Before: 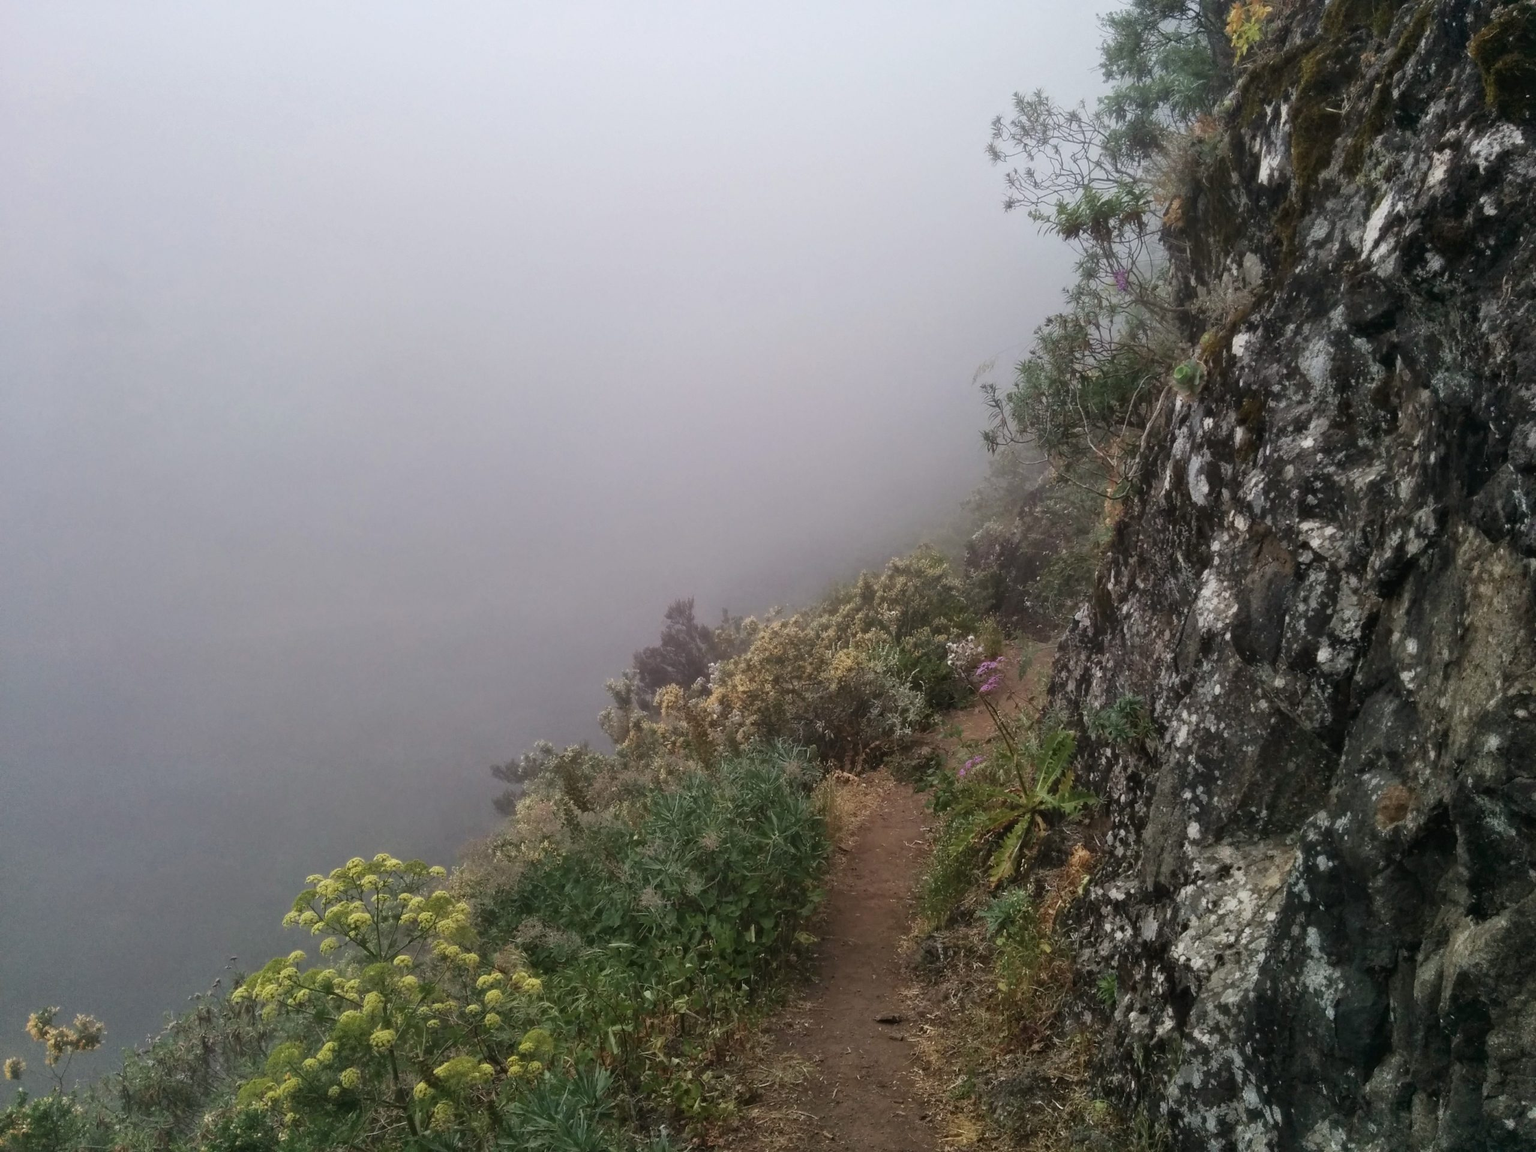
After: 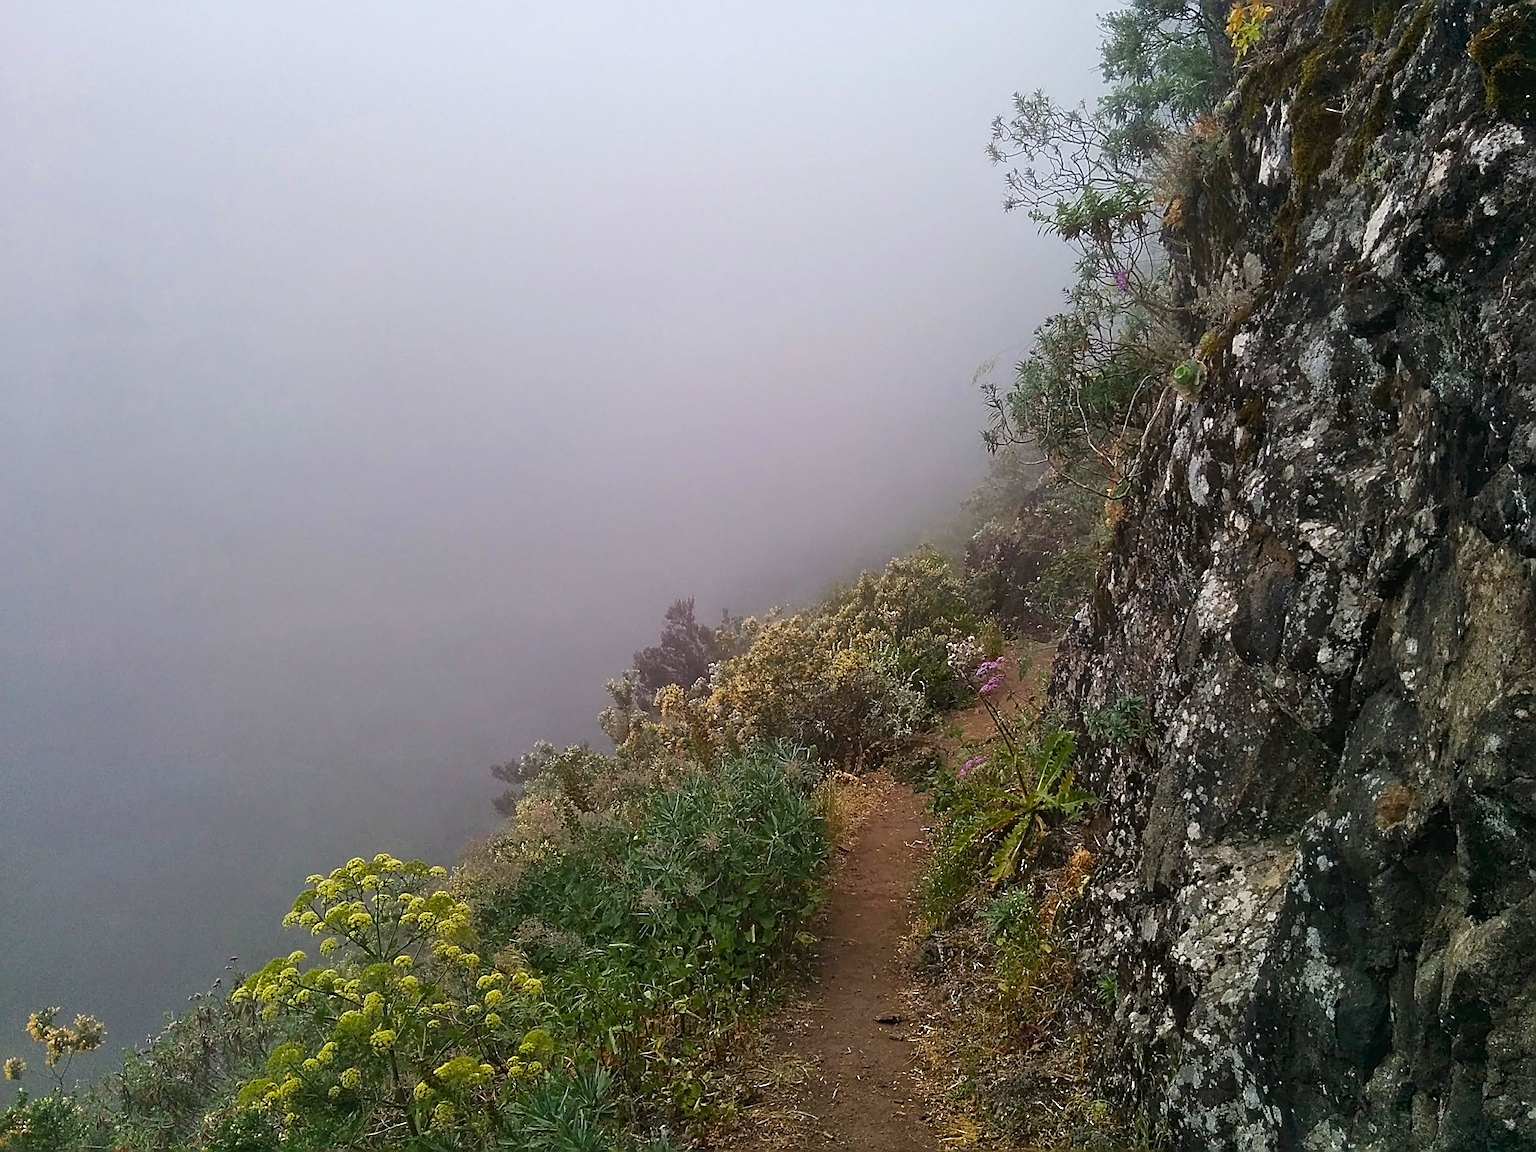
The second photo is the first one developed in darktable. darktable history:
color balance rgb: perceptual saturation grading › global saturation 30%, global vibrance 20%
sharpen: amount 1.861
